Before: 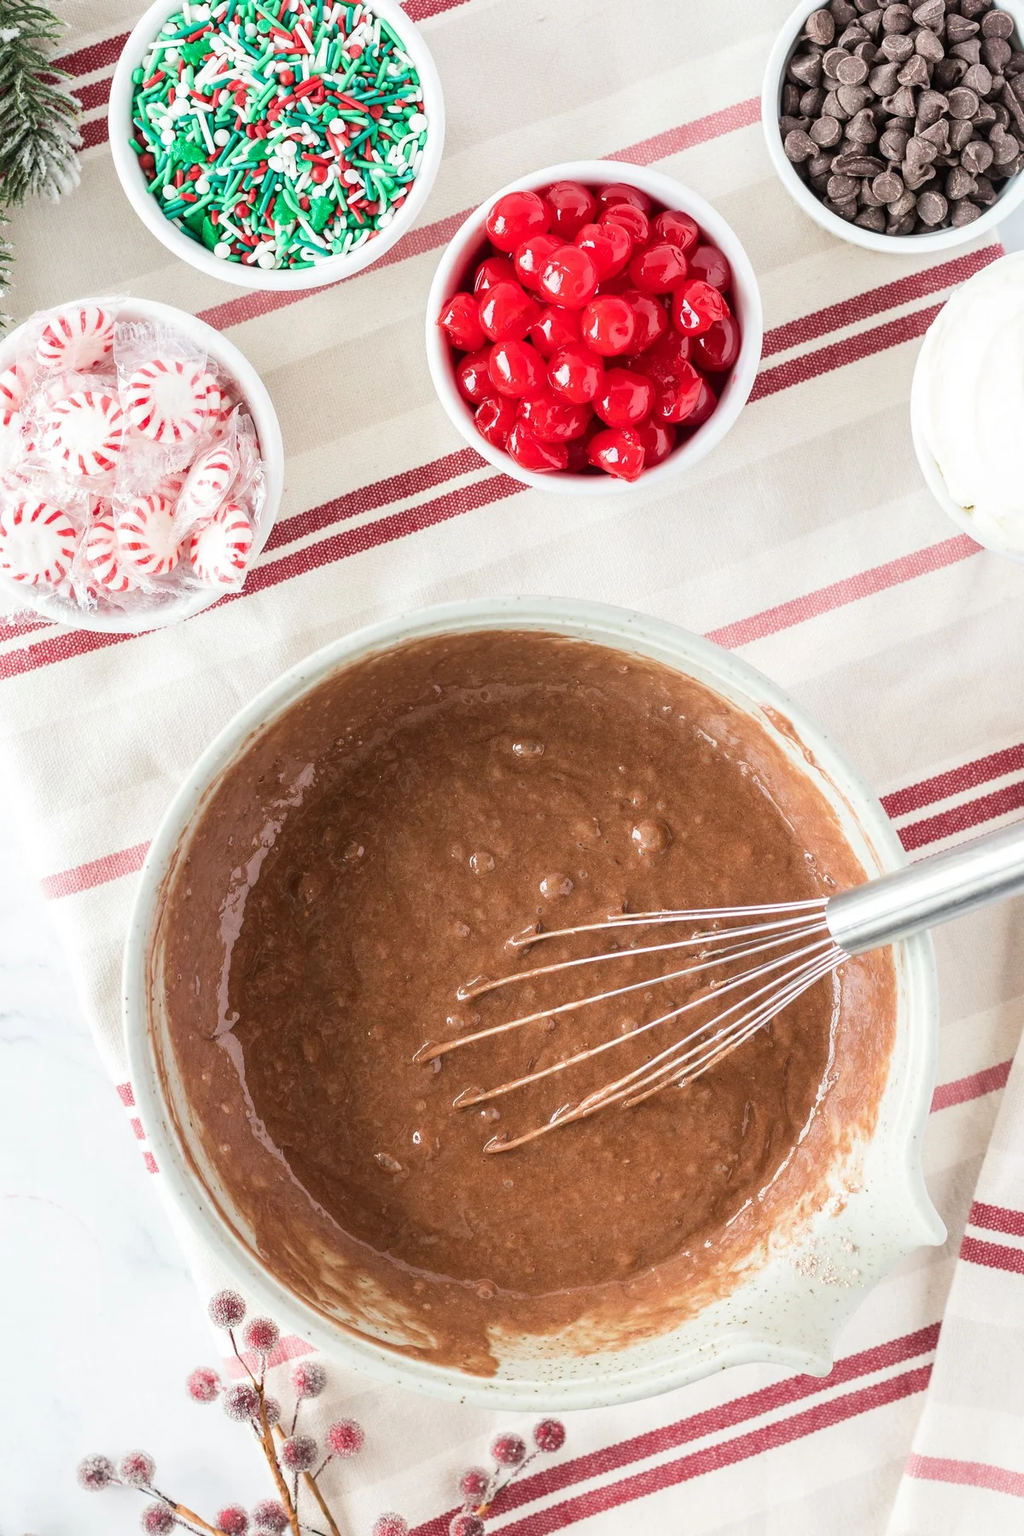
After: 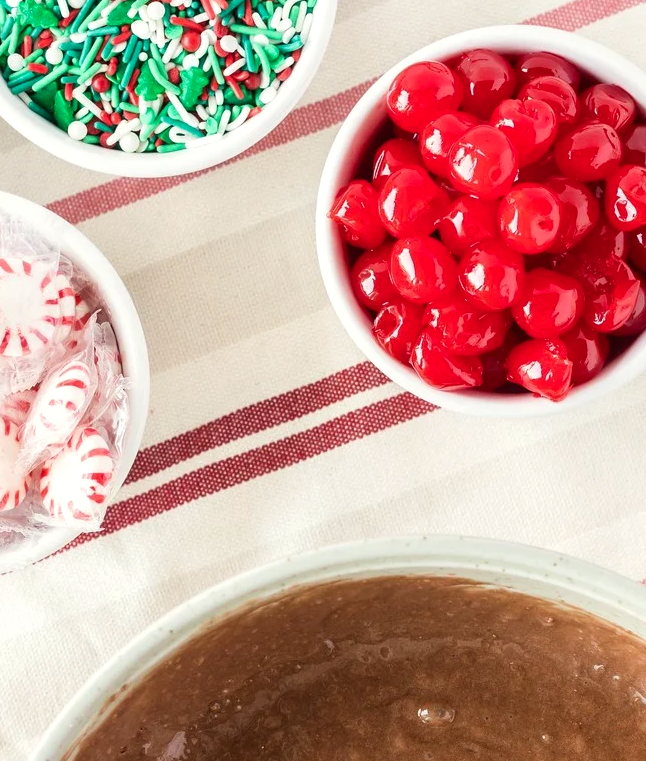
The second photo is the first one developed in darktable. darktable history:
crop: left 15.306%, top 9.065%, right 30.789%, bottom 48.638%
color correction: highlights b* 3
color balance rgb: perceptual saturation grading › global saturation 3.7%, global vibrance 5.56%, contrast 3.24%
